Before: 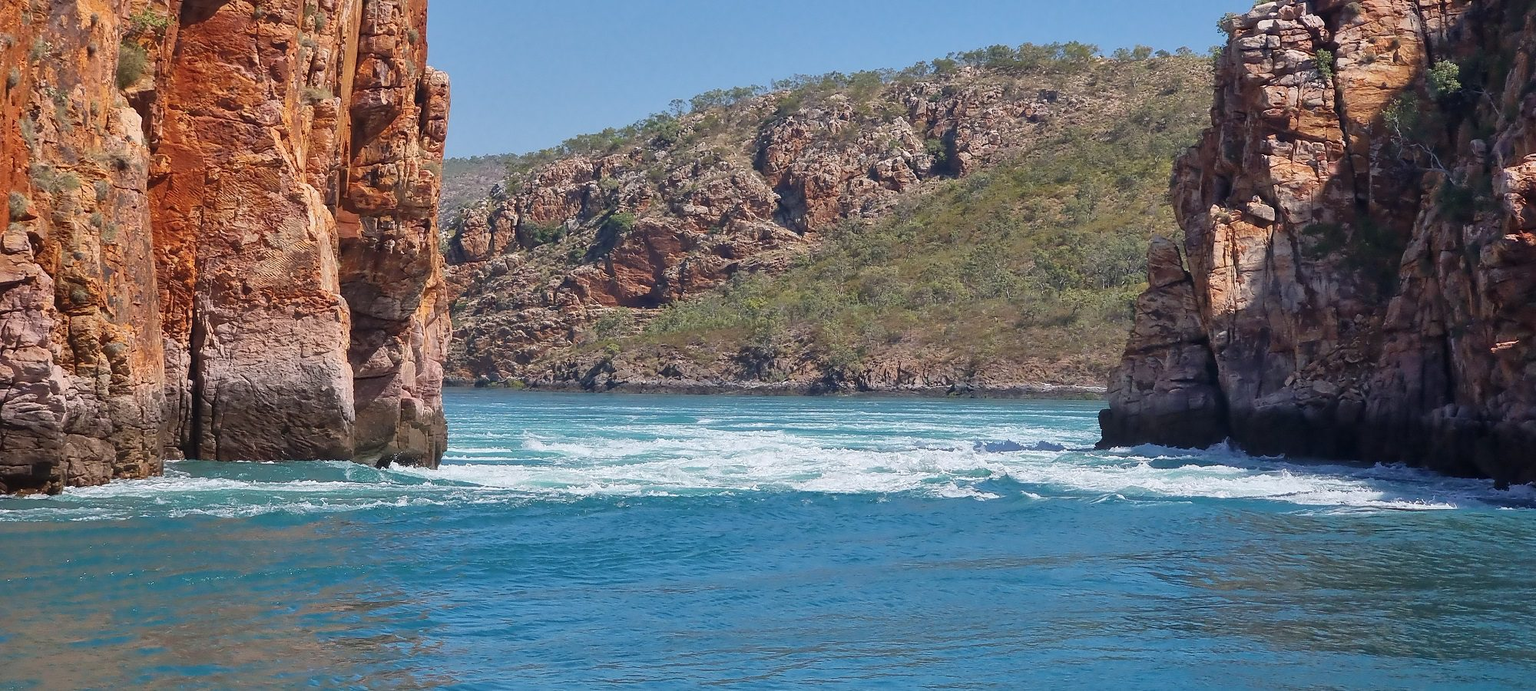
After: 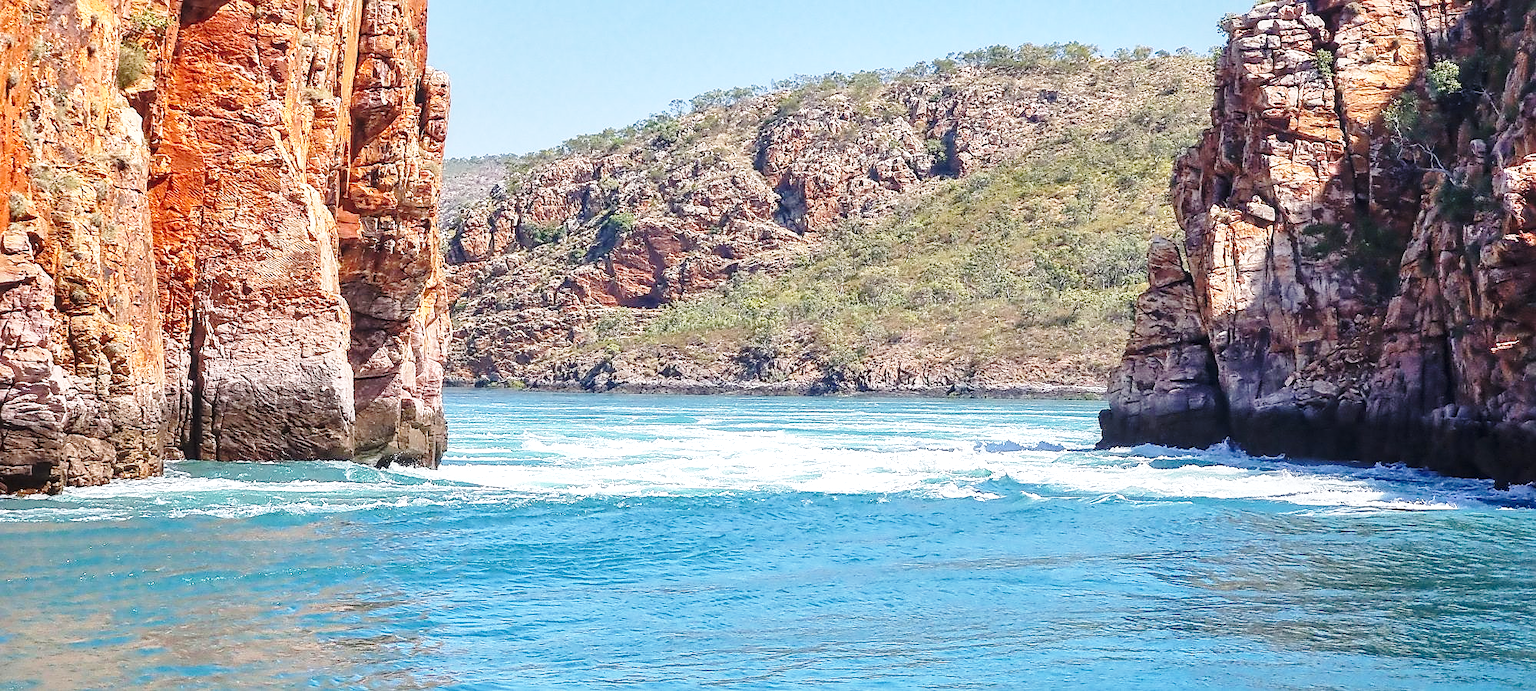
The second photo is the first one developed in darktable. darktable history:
exposure: black level correction 0, exposure 0.499 EV, compensate highlight preservation false
base curve: curves: ch0 [(0, 0) (0.028, 0.03) (0.121, 0.232) (0.46, 0.748) (0.859, 0.968) (1, 1)], preserve colors none
local contrast: on, module defaults
tone equalizer: edges refinement/feathering 500, mask exposure compensation -1.57 EV, preserve details no
sharpen: on, module defaults
